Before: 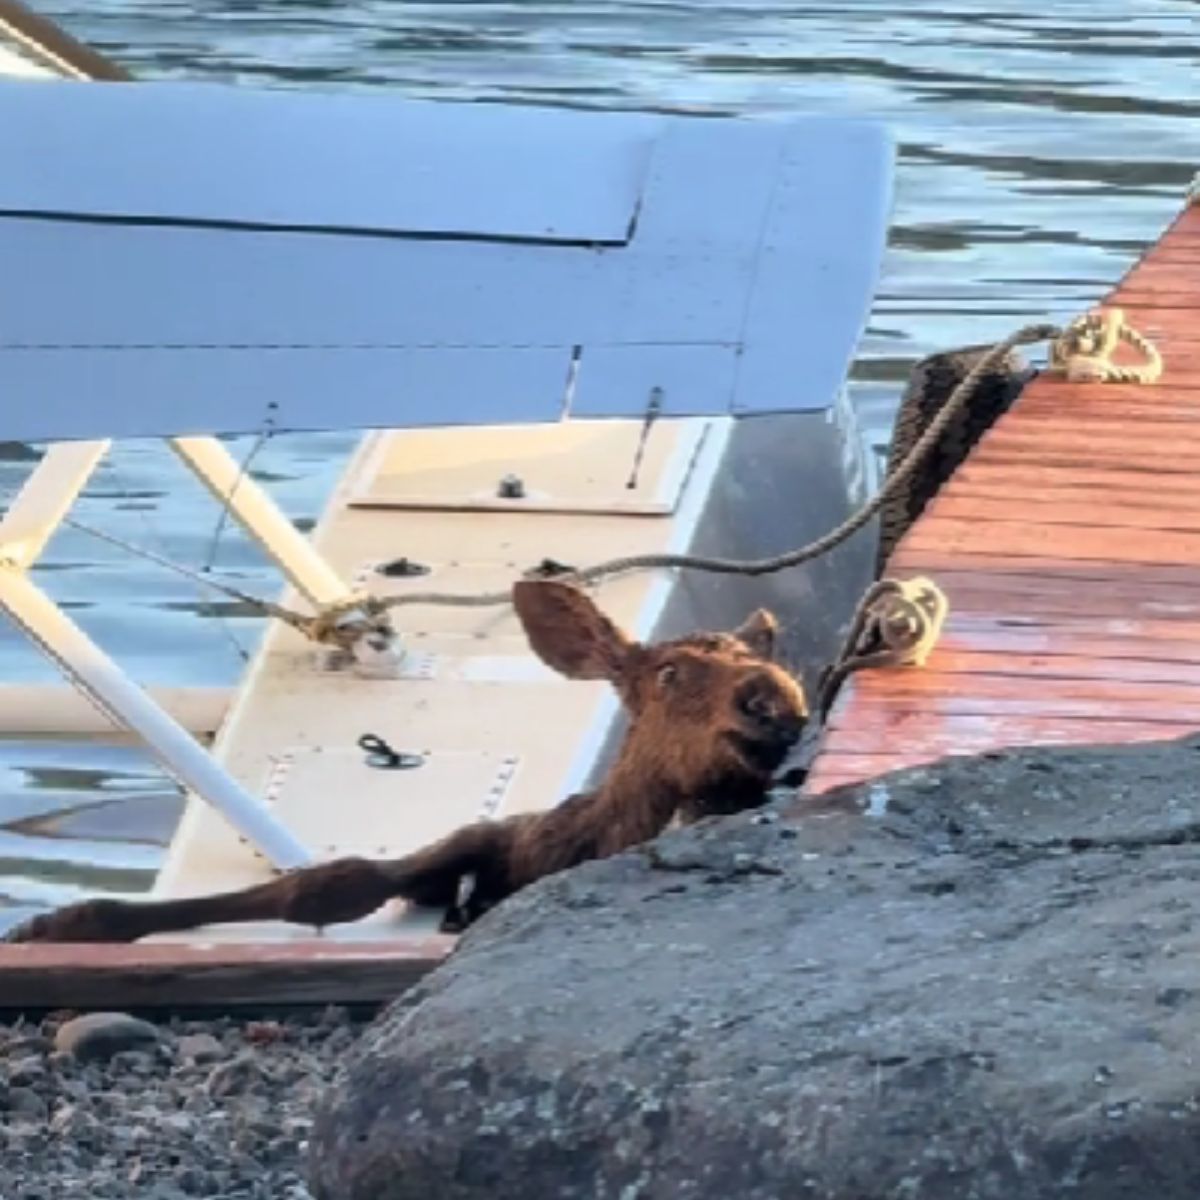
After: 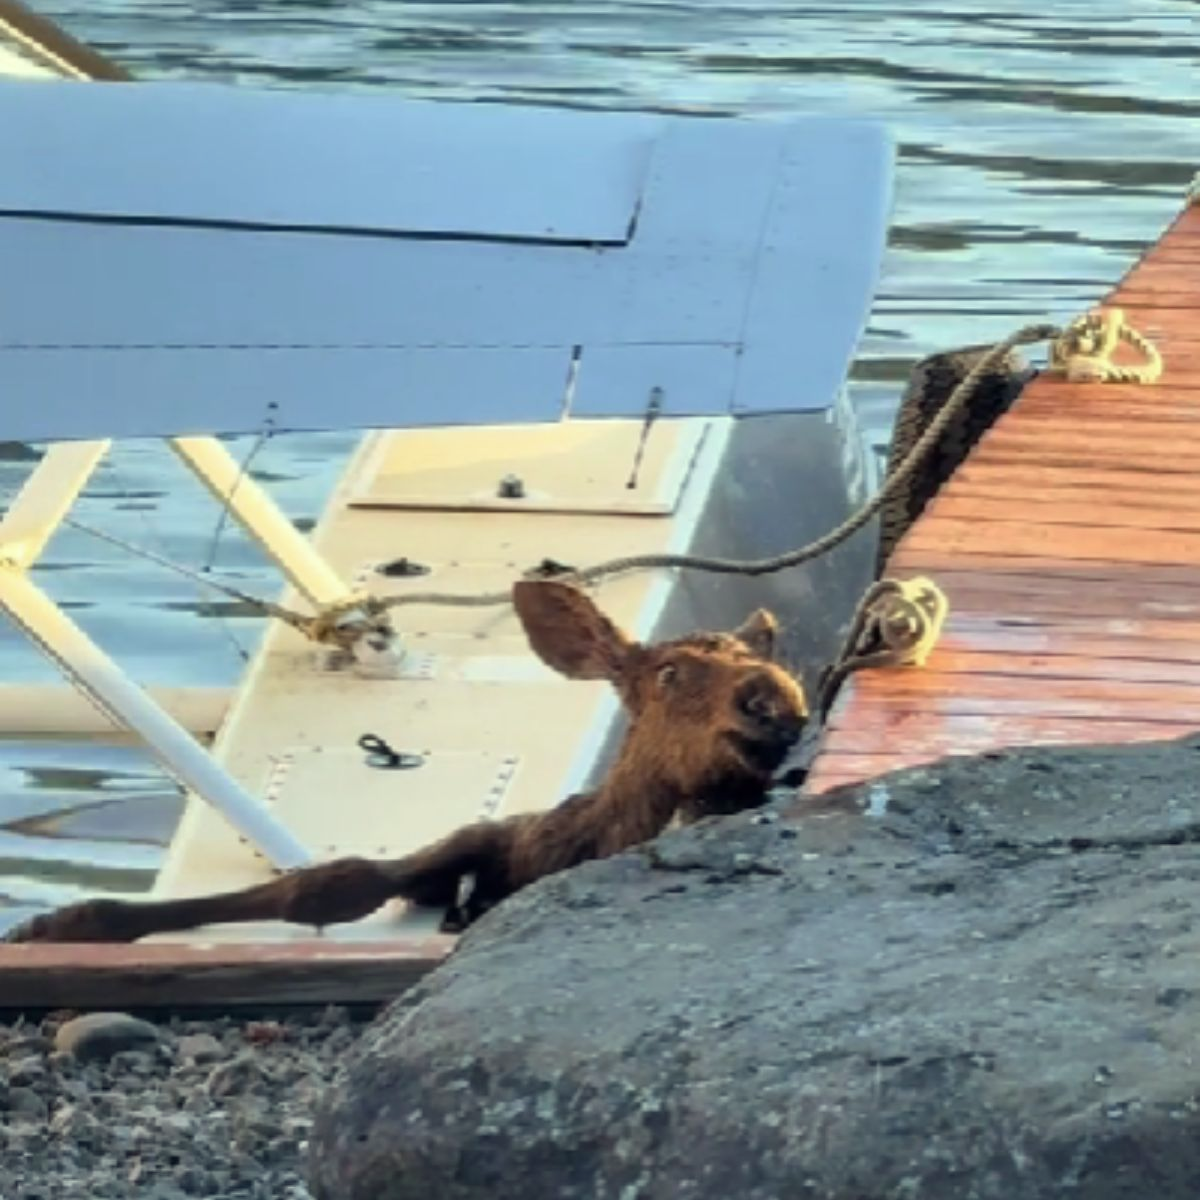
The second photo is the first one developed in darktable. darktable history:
color correction: highlights a* -5.84, highlights b* 11.38
